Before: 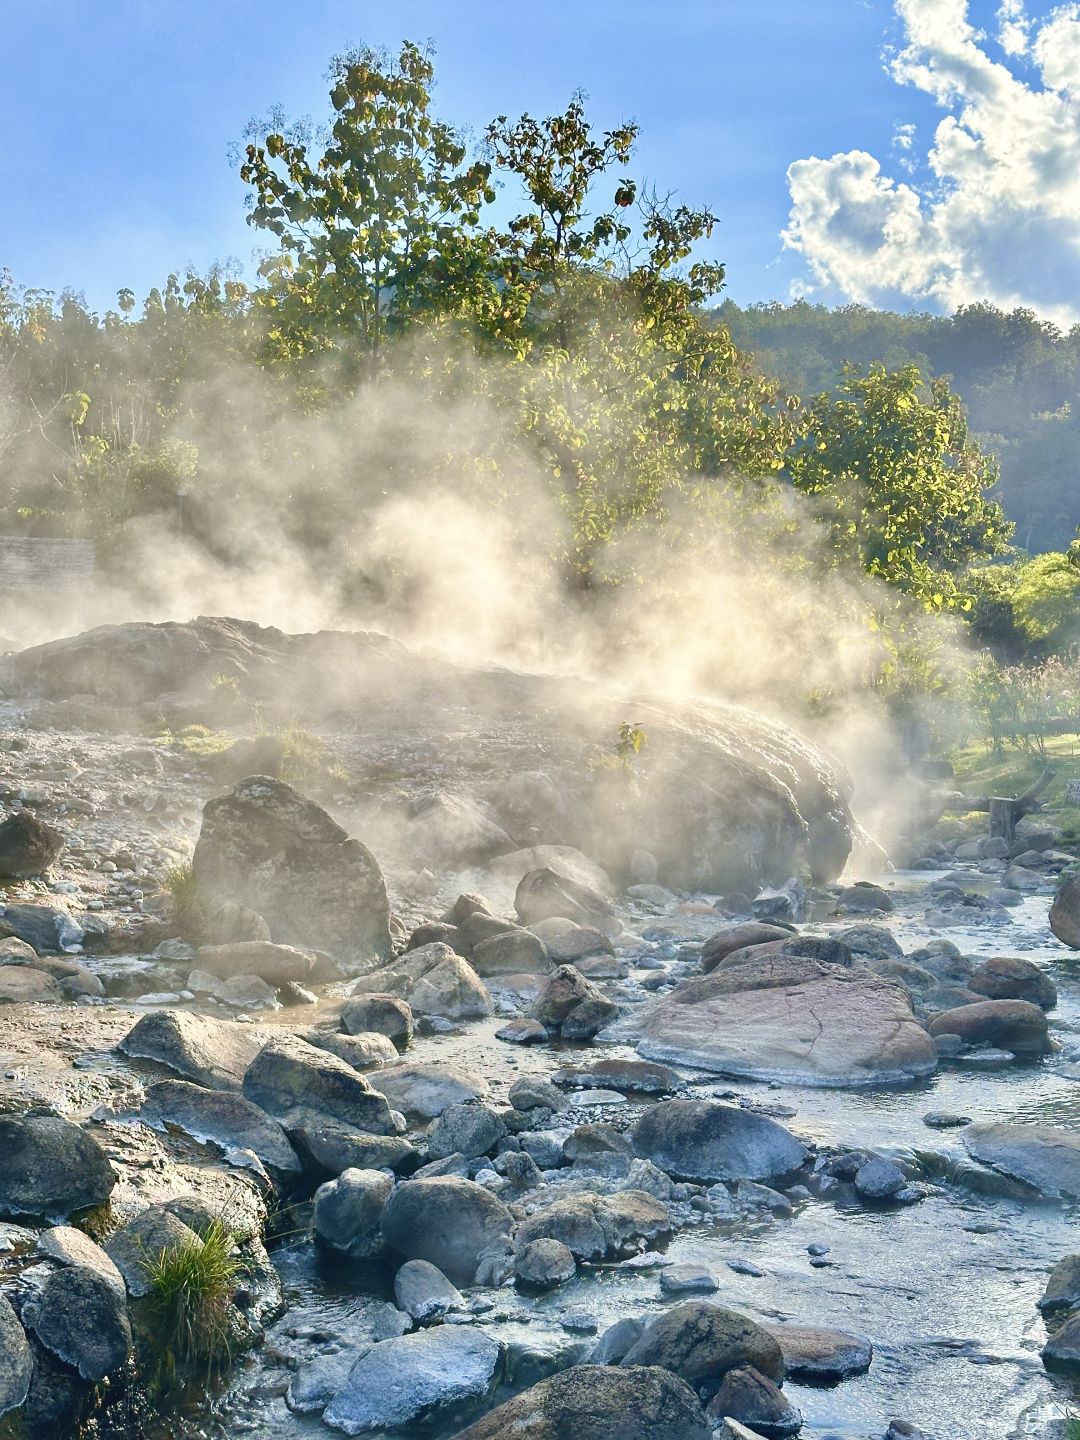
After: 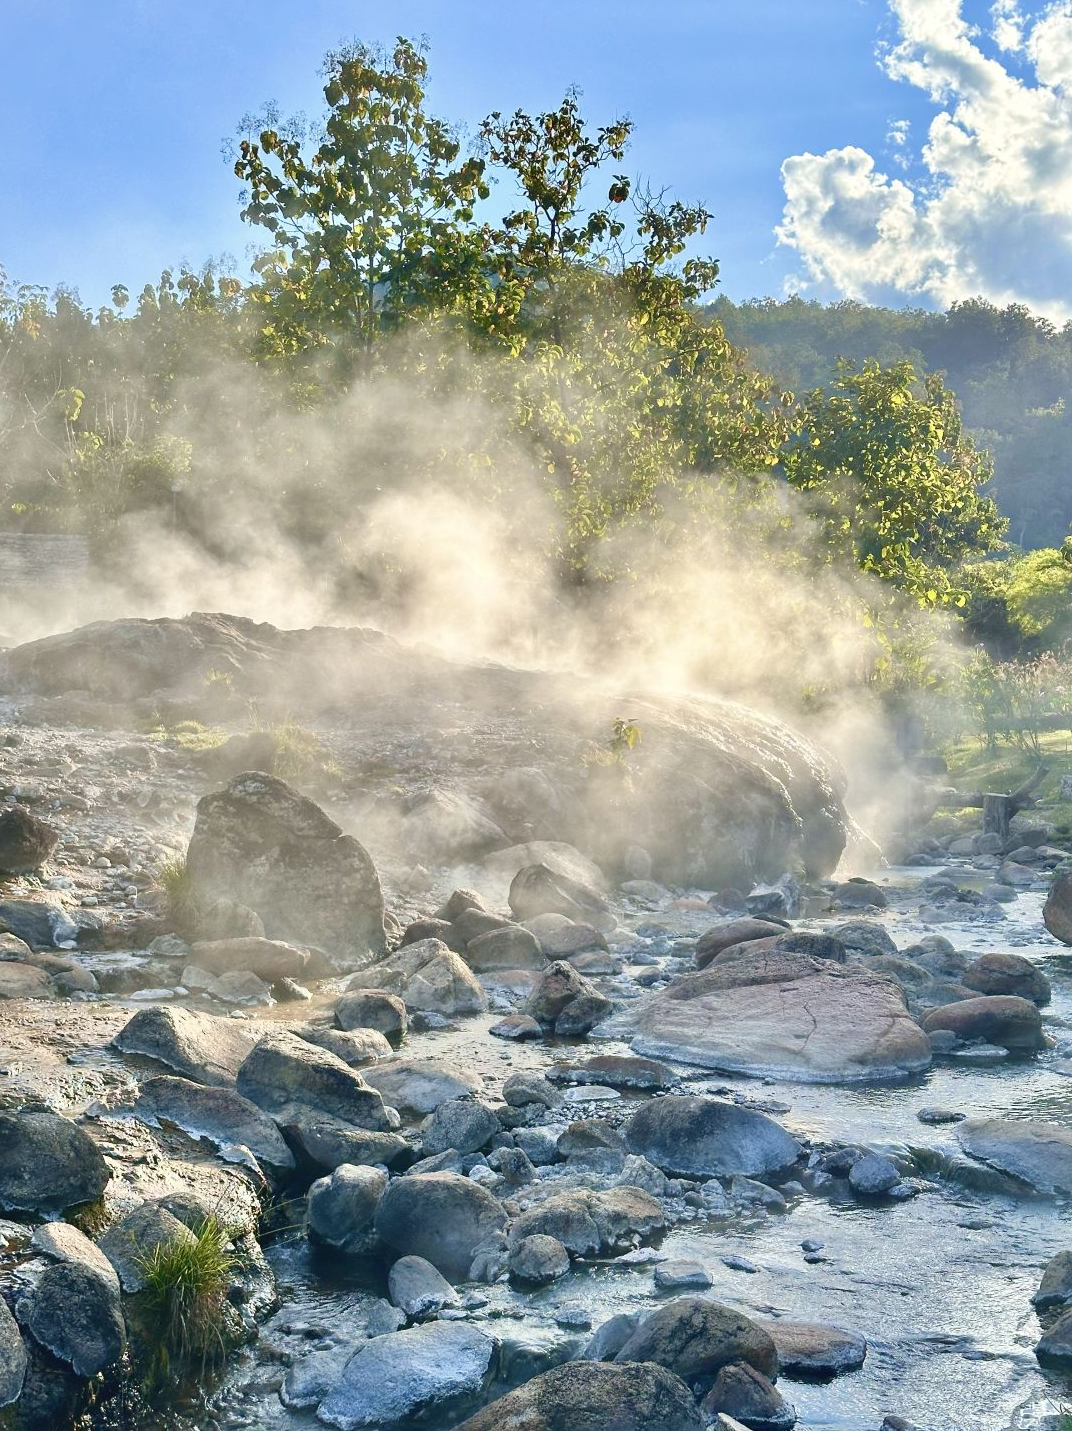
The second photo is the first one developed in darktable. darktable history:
crop and rotate: left 0.676%, top 0.31%, bottom 0.298%
